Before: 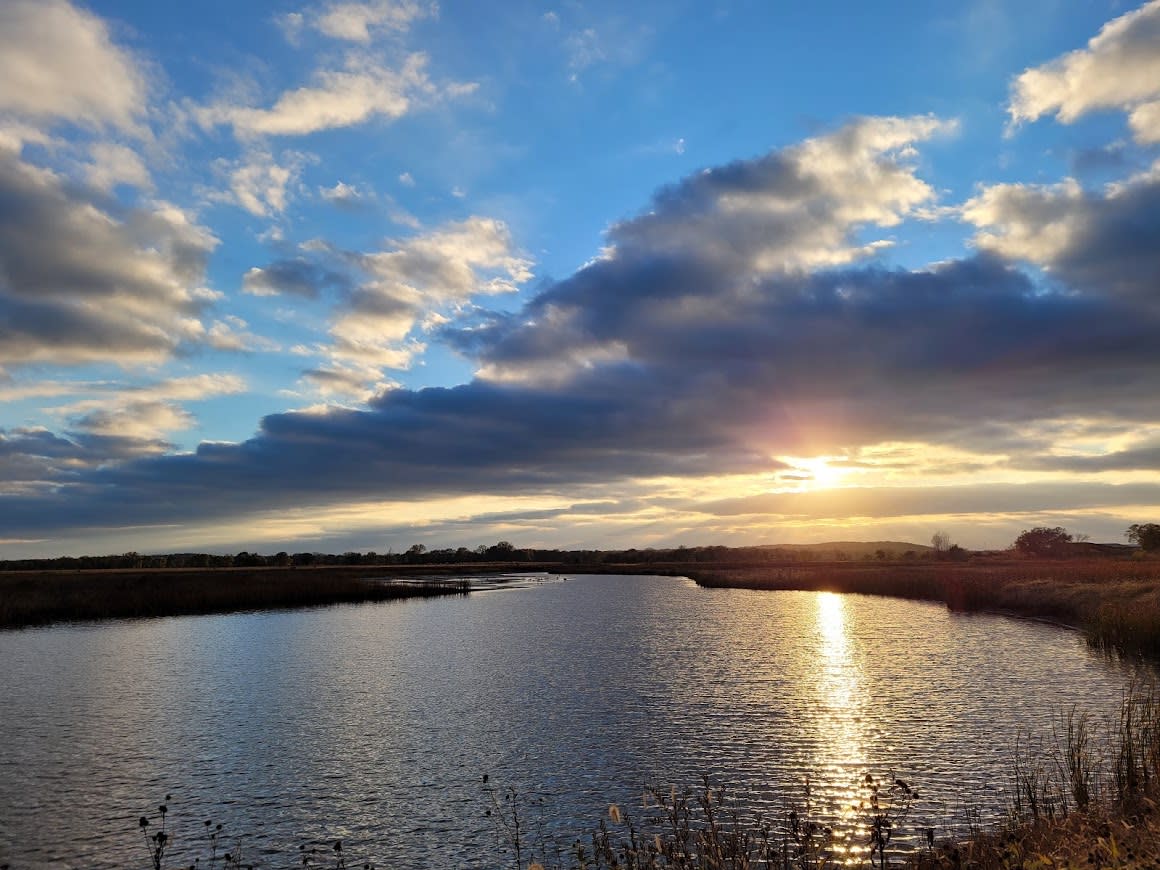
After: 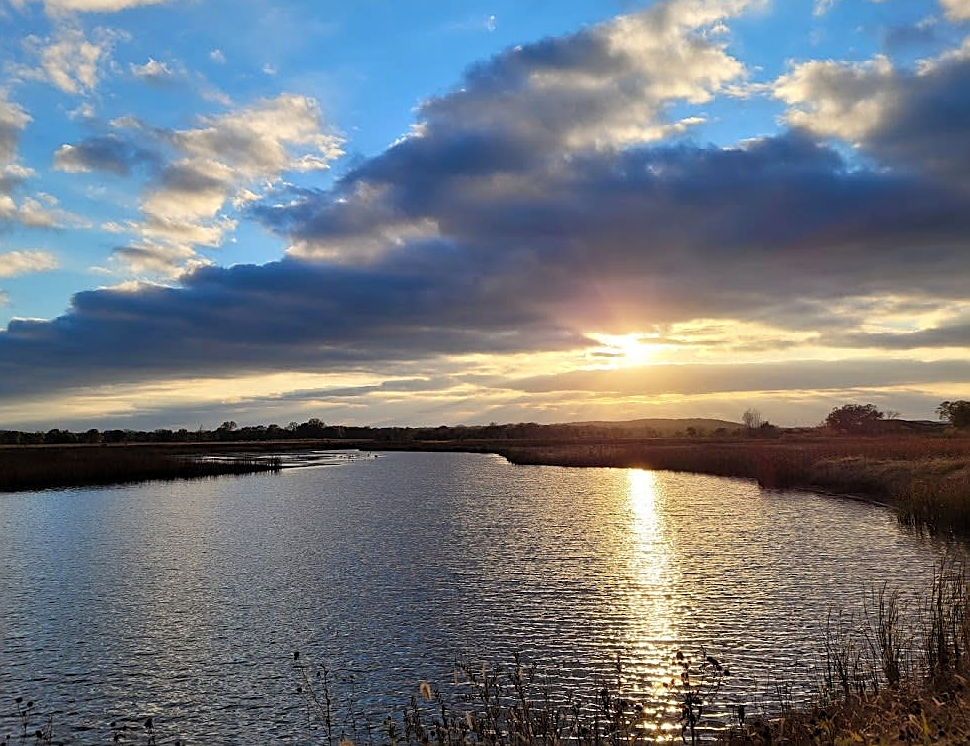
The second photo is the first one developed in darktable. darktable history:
sharpen: on, module defaults
crop: left 16.315%, top 14.246%
color zones: curves: ch0 [(0.068, 0.464) (0.25, 0.5) (0.48, 0.508) (0.75, 0.536) (0.886, 0.476) (0.967, 0.456)]; ch1 [(0.066, 0.456) (0.25, 0.5) (0.616, 0.508) (0.746, 0.56) (0.934, 0.444)]
